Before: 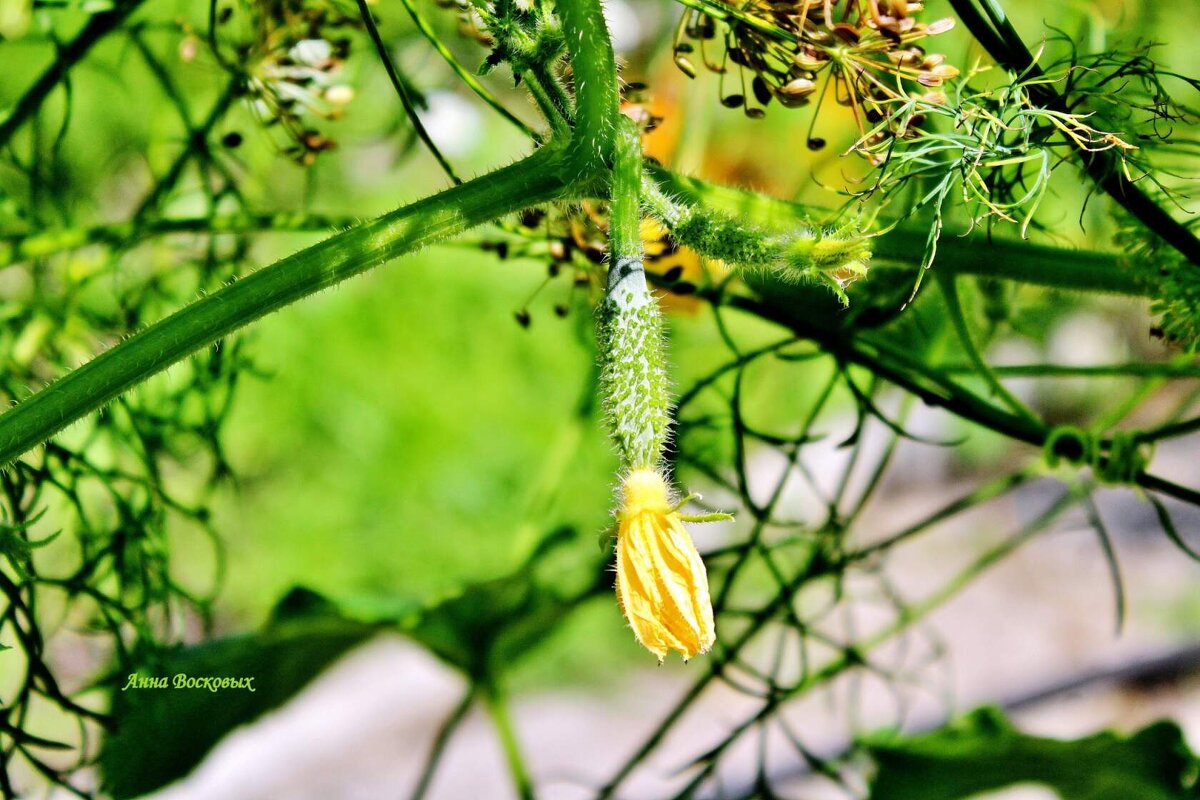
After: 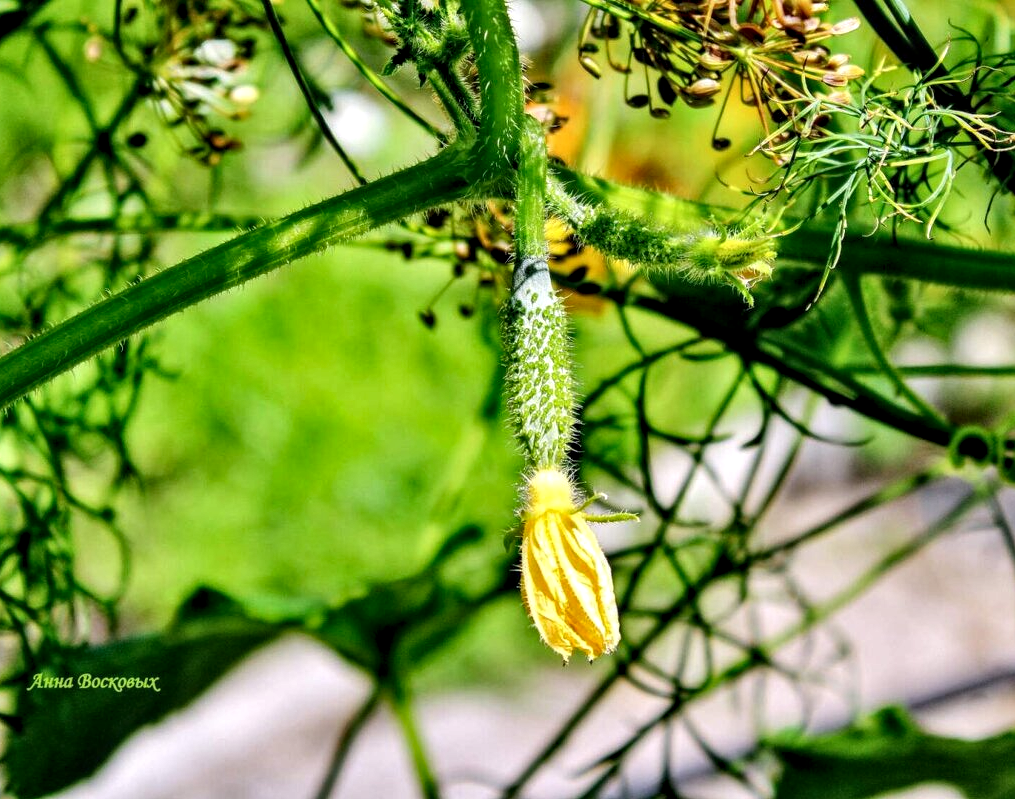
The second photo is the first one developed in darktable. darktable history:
crop: left 7.963%, right 7.436%
shadows and highlights: highlights color adjustment 78.33%, soften with gaussian
local contrast: detail 144%
